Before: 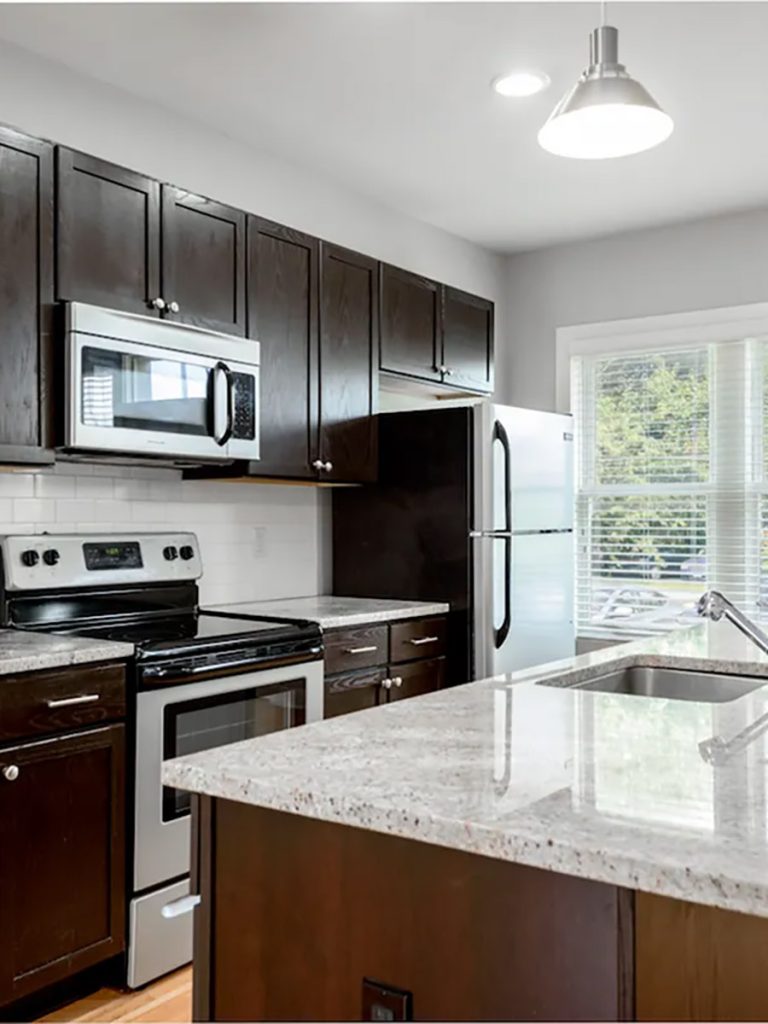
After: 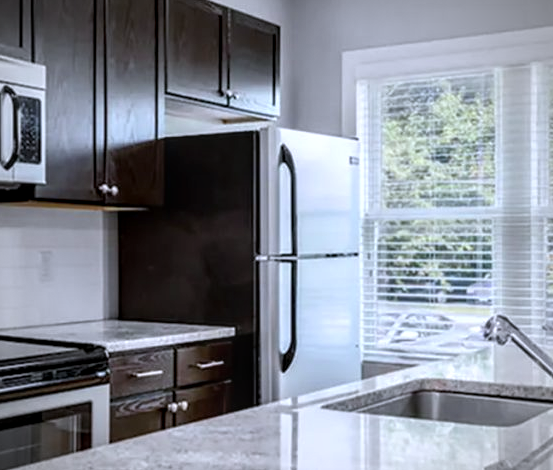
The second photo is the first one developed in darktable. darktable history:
white balance: red 0.967, blue 1.119, emerald 0.756
local contrast: highlights 35%, detail 135%
vignetting: unbound false
crop and rotate: left 27.938%, top 27.046%, bottom 27.046%
